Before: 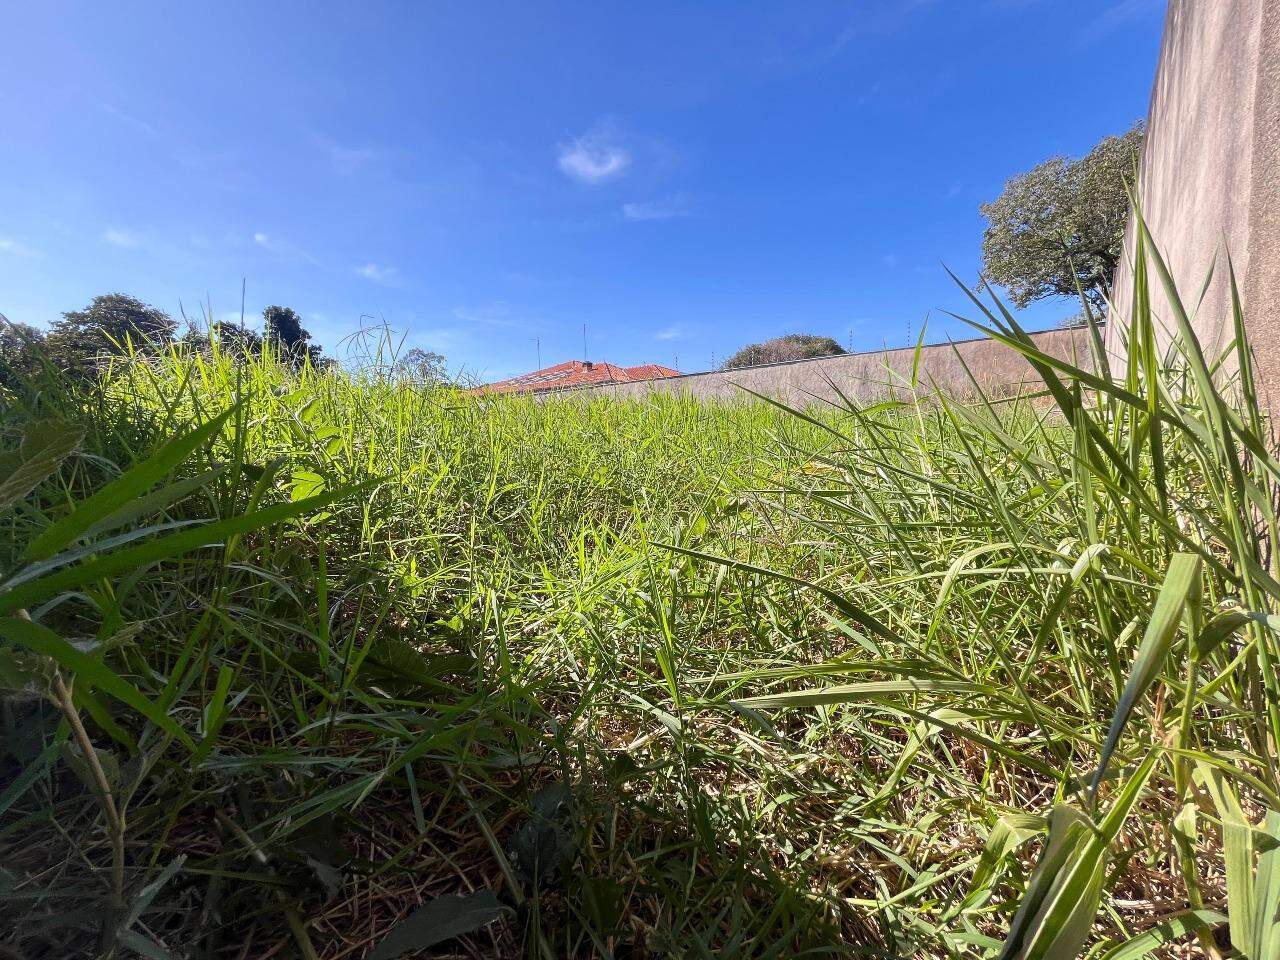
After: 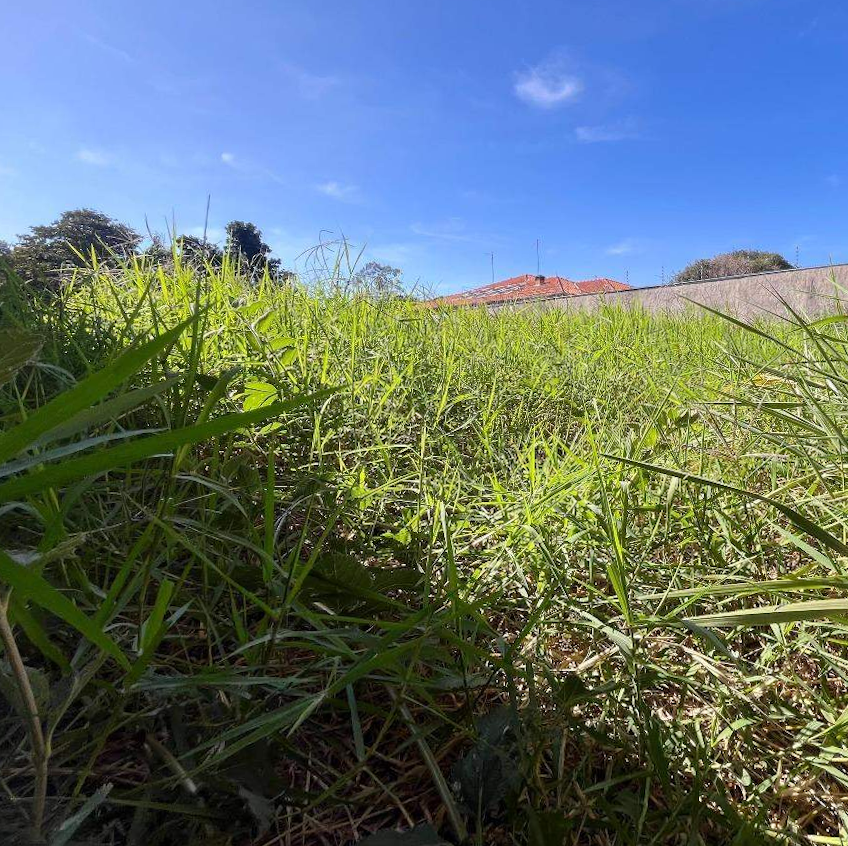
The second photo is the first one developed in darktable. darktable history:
crop: top 5.803%, right 27.864%, bottom 5.804%
rotate and perspective: rotation 0.215°, lens shift (vertical) -0.139, crop left 0.069, crop right 0.939, crop top 0.002, crop bottom 0.996
